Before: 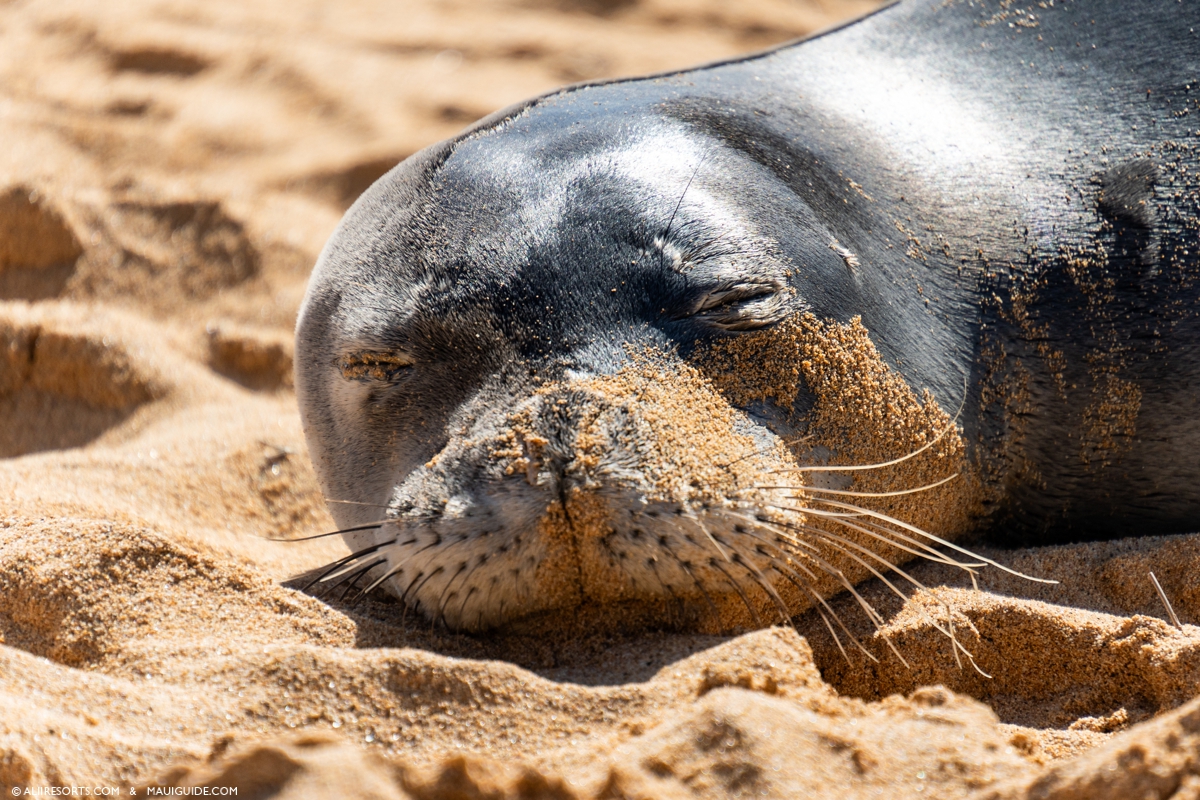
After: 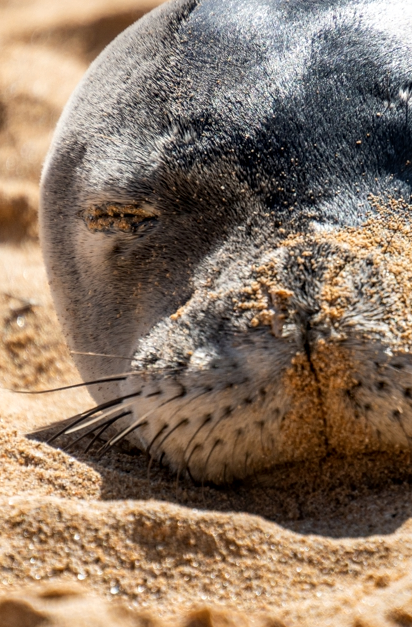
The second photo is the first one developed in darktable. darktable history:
crop and rotate: left 21.272%, top 18.574%, right 44.343%, bottom 2.99%
local contrast: on, module defaults
